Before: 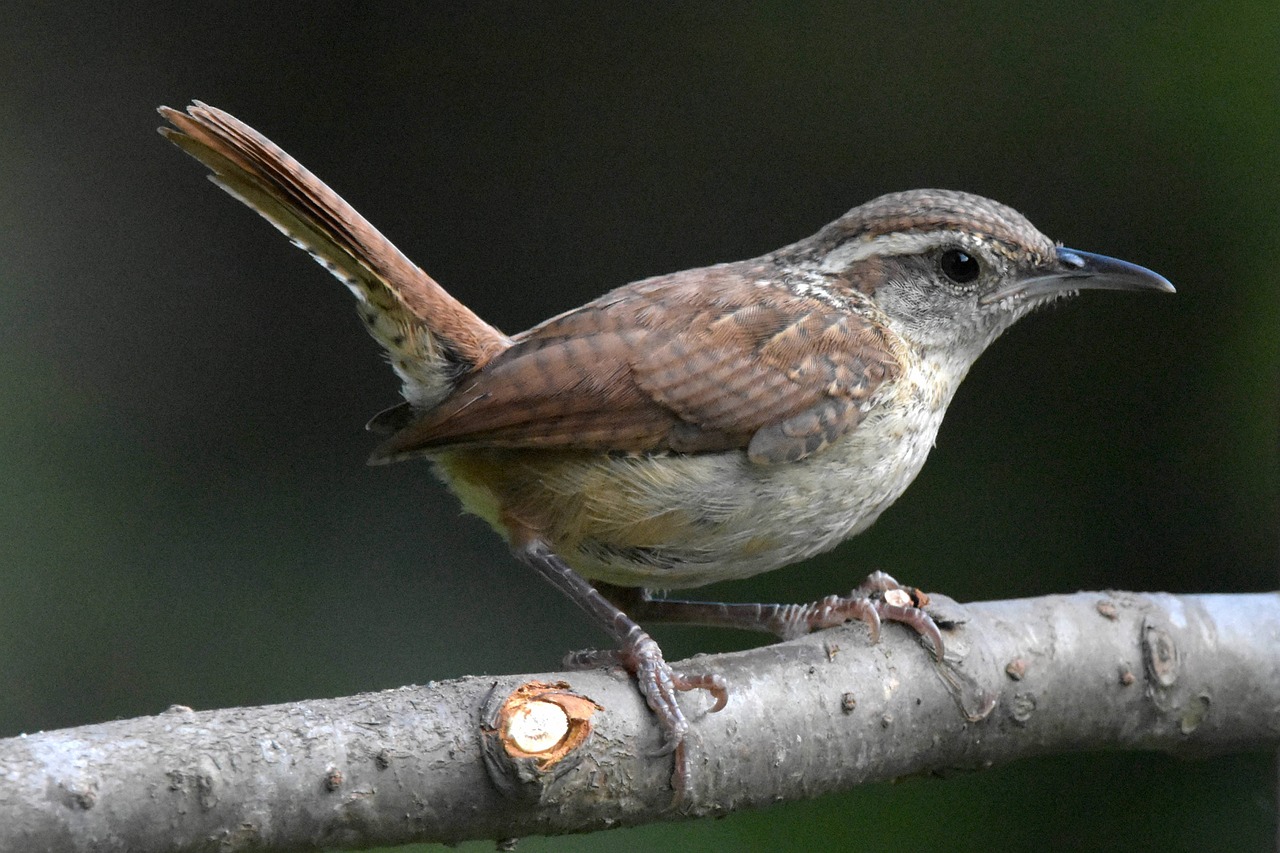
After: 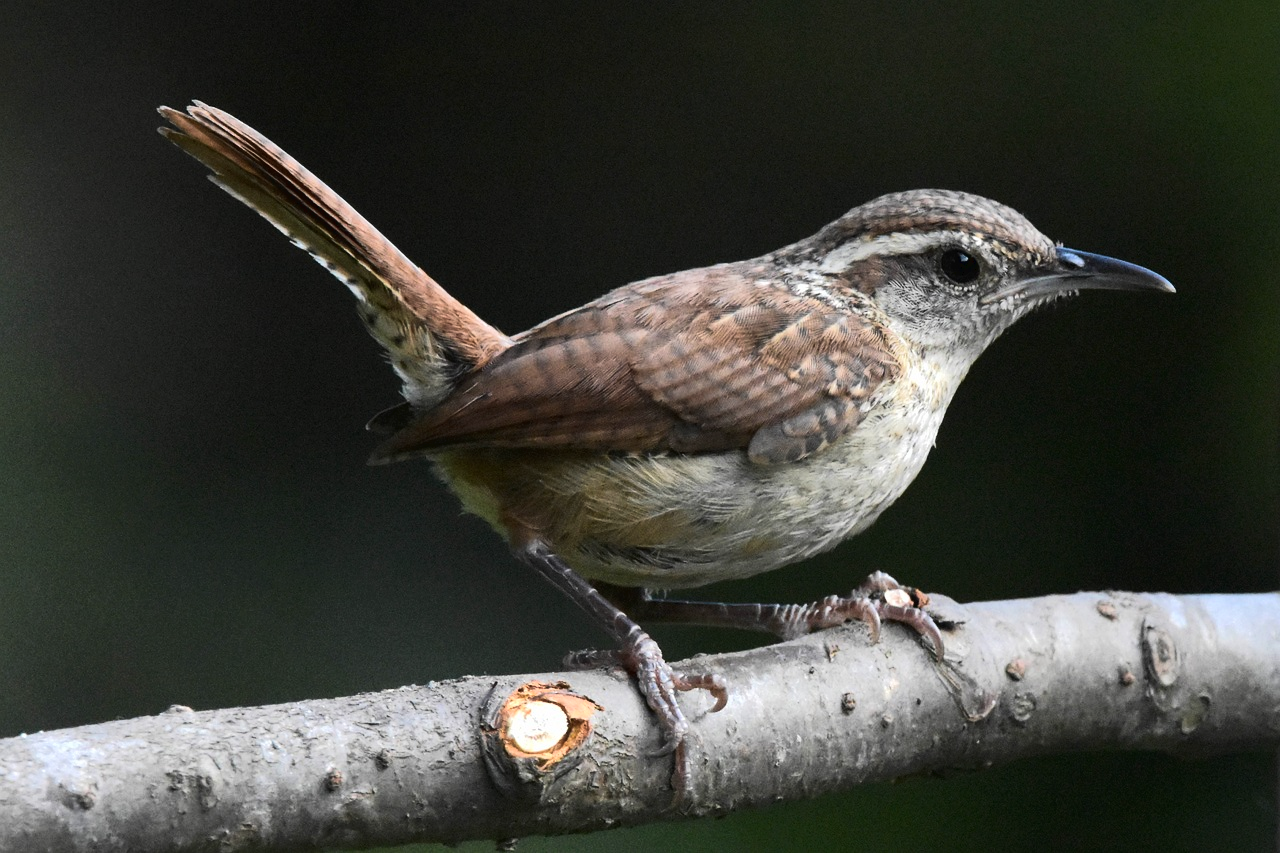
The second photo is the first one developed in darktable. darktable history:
tone curve: curves: ch0 [(0, 0) (0.003, 0.023) (0.011, 0.024) (0.025, 0.026) (0.044, 0.035) (0.069, 0.05) (0.1, 0.071) (0.136, 0.098) (0.177, 0.135) (0.224, 0.172) (0.277, 0.227) (0.335, 0.296) (0.399, 0.372) (0.468, 0.462) (0.543, 0.58) (0.623, 0.697) (0.709, 0.789) (0.801, 0.86) (0.898, 0.918) (1, 1)]
levels: white 99.91%, levels [0, 0.51, 1]
